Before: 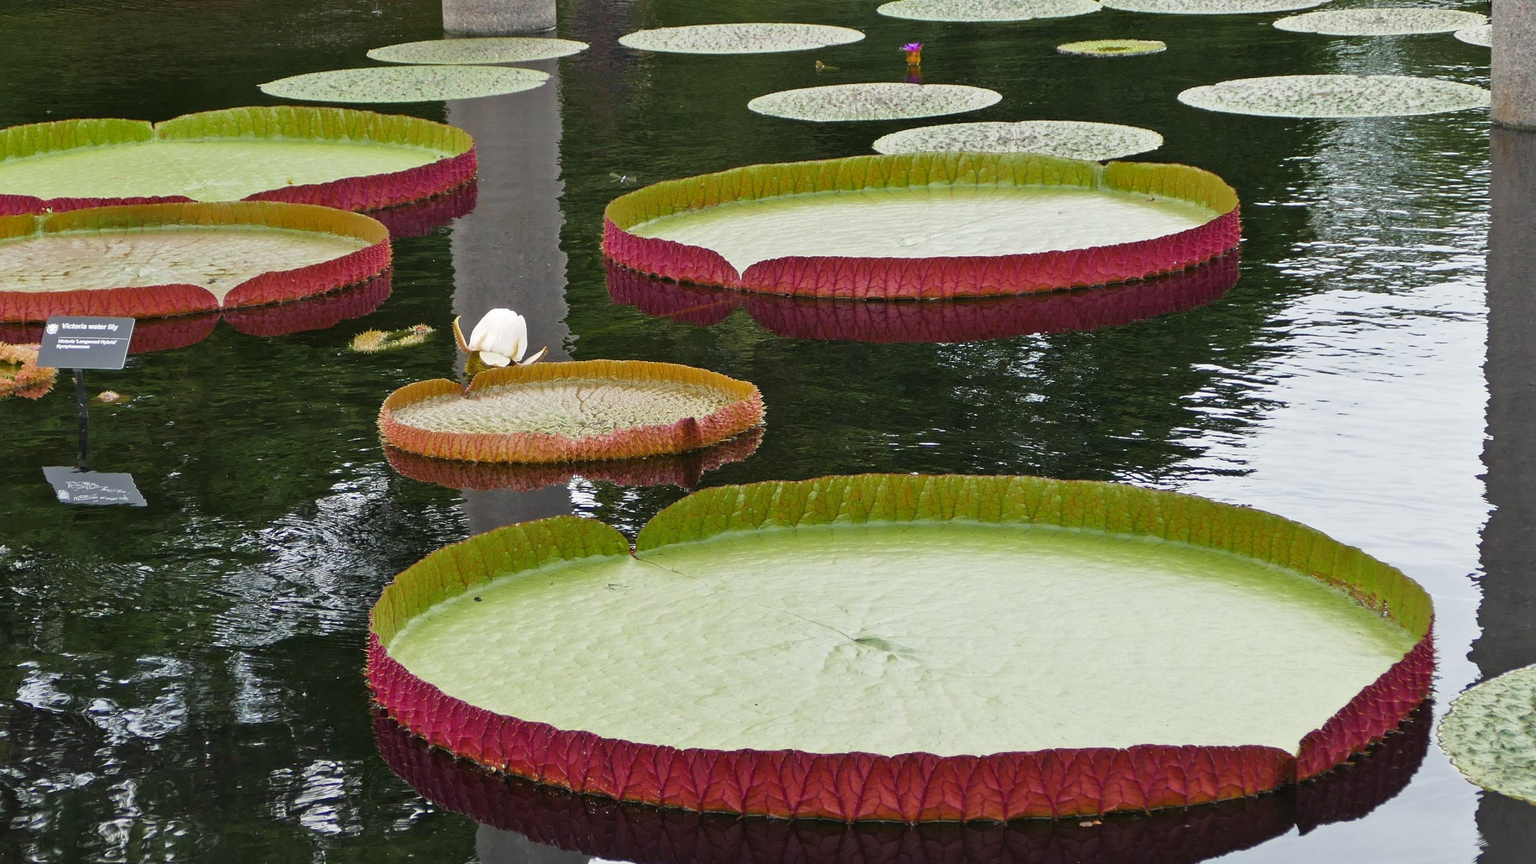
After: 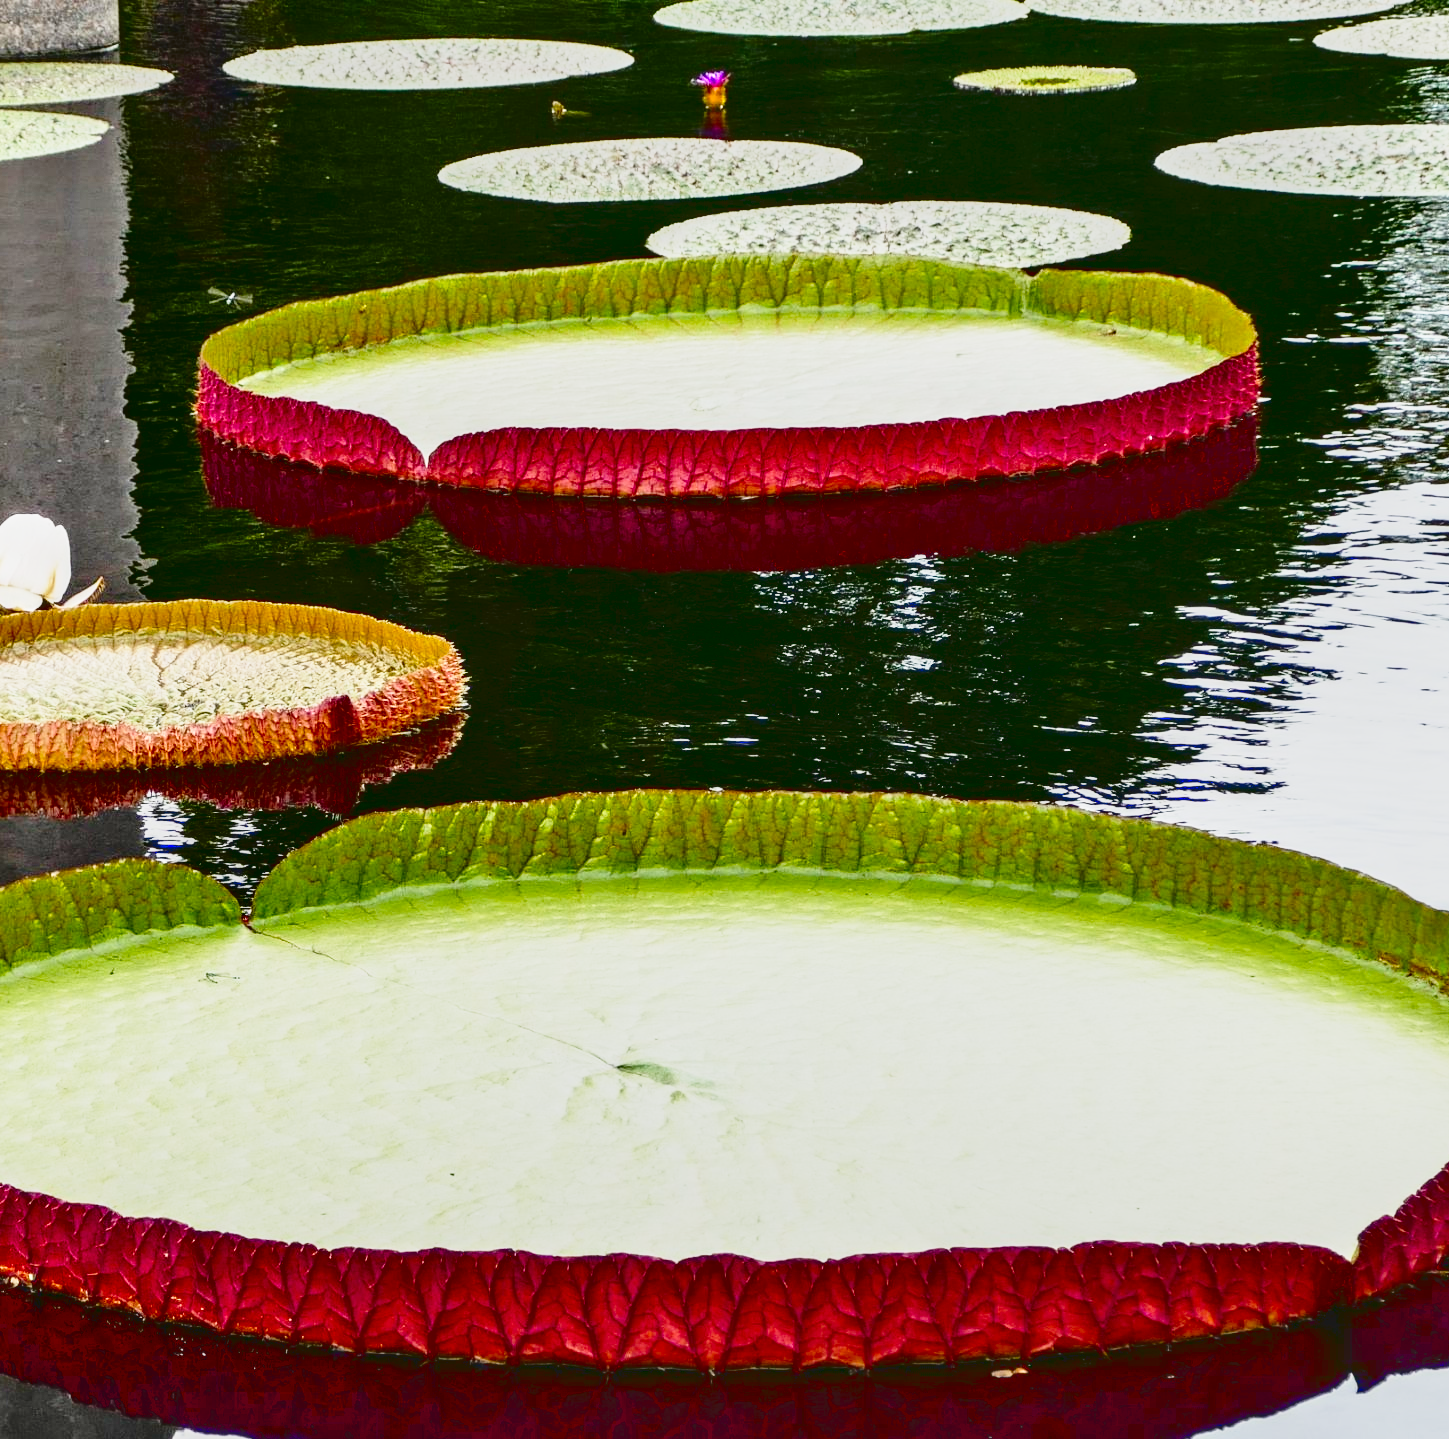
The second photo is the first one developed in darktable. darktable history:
exposure: black level correction 0.005, exposure 0.004 EV, compensate highlight preservation false
local contrast: on, module defaults
base curve: curves: ch0 [(0, 0) (0.028, 0.03) (0.121, 0.232) (0.46, 0.748) (0.859, 0.968) (1, 1)], preserve colors none
crop: left 31.579%, top 0.024%, right 11.801%
contrast brightness saturation: contrast 0.095, brightness -0.275, saturation 0.148
tone curve: curves: ch0 [(0, 0.039) (0.104, 0.094) (0.285, 0.301) (0.689, 0.764) (0.89, 0.926) (0.994, 0.971)]; ch1 [(0, 0) (0.337, 0.249) (0.437, 0.411) (0.485, 0.487) (0.515, 0.514) (0.566, 0.563) (0.641, 0.655) (1, 1)]; ch2 [(0, 0) (0.314, 0.301) (0.421, 0.411) (0.502, 0.505) (0.528, 0.54) (0.557, 0.555) (0.612, 0.583) (0.722, 0.67) (1, 1)], color space Lab, linked channels, preserve colors none
